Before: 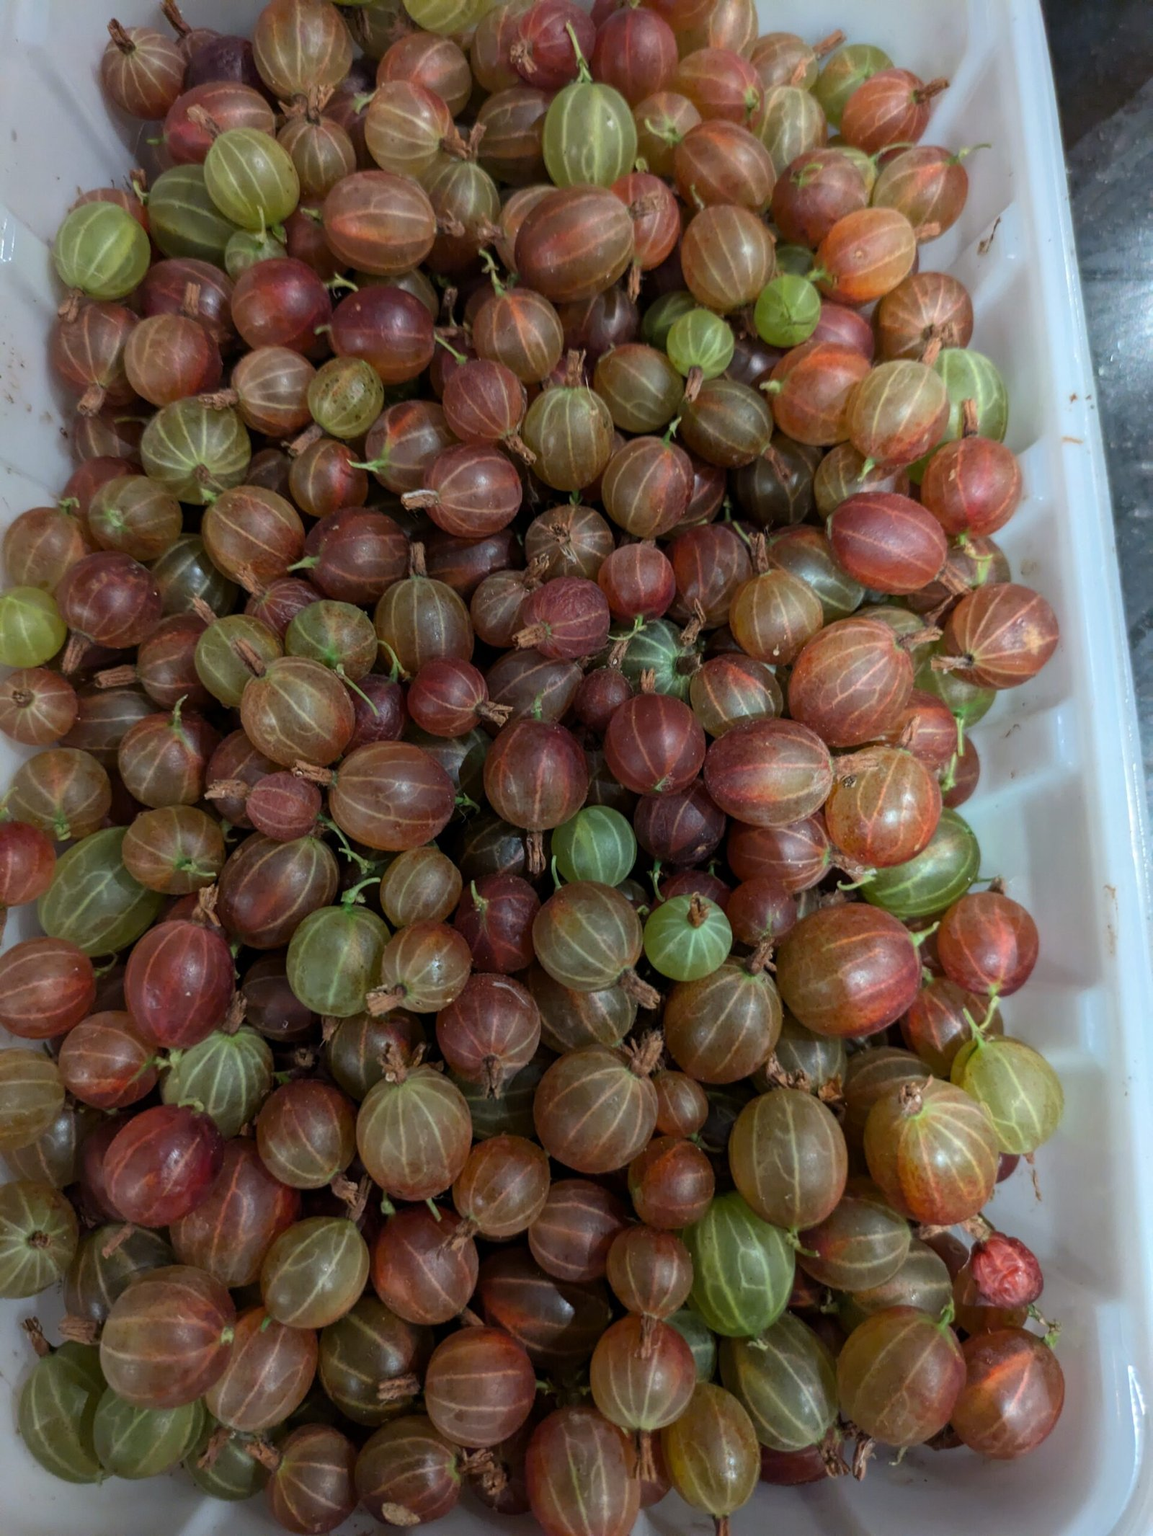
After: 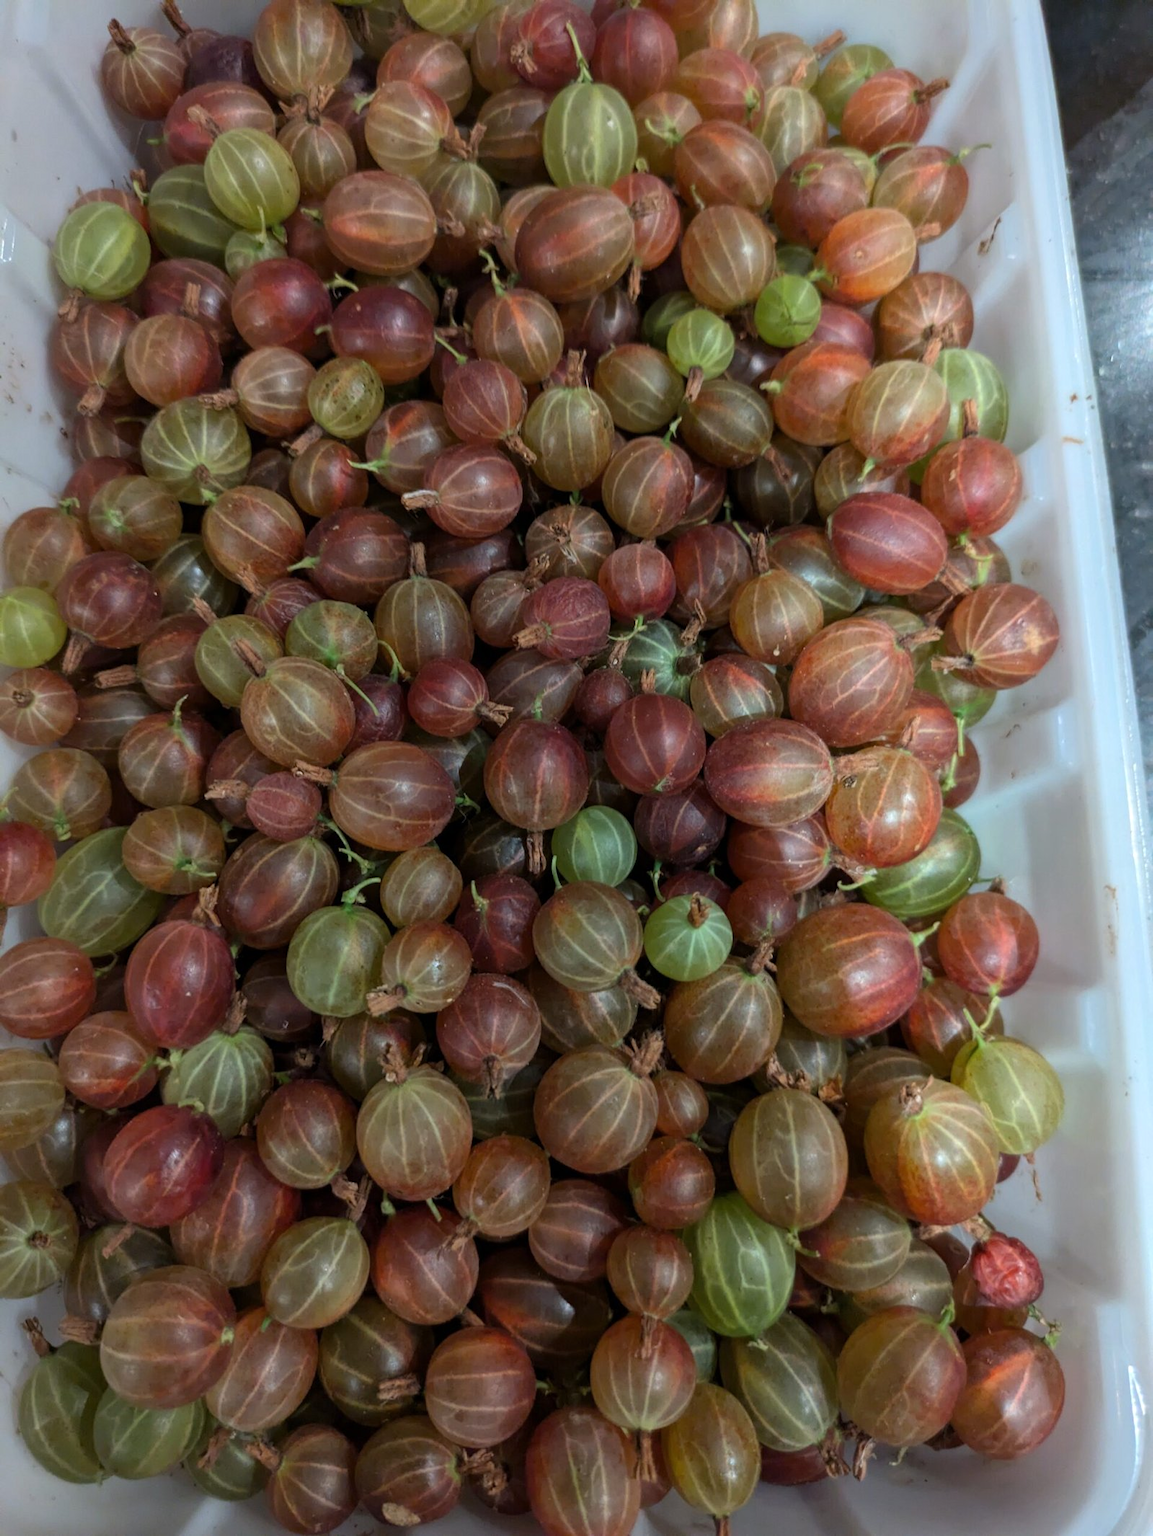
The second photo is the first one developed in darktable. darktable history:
shadows and highlights: shadows 13.33, white point adjustment 1.34, highlights -1.7, soften with gaussian
